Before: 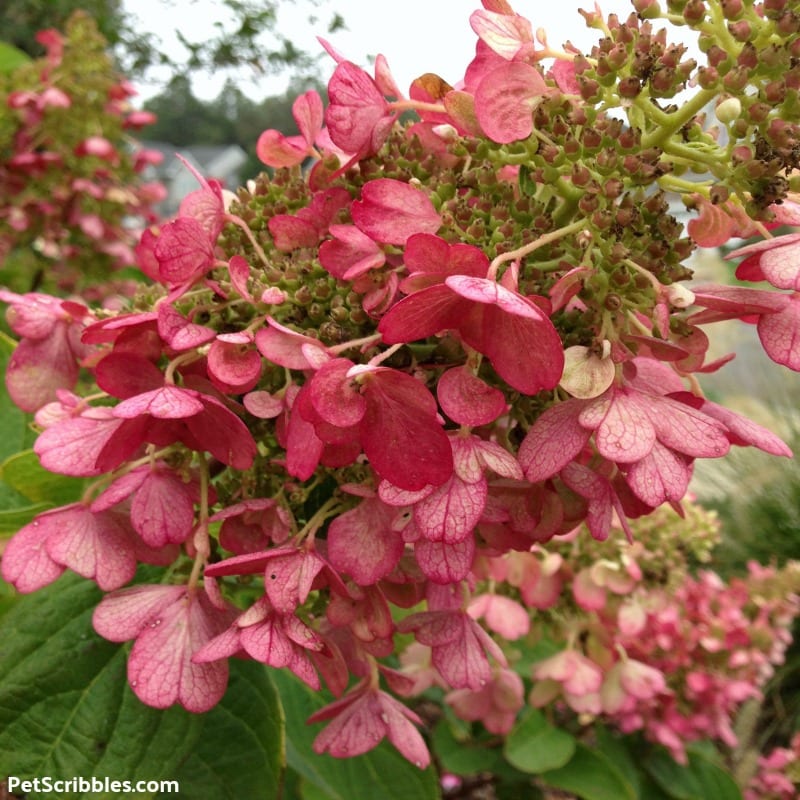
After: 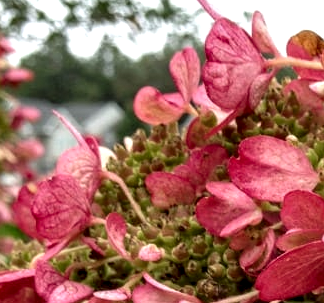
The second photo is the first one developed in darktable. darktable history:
crop: left 15.452%, top 5.459%, right 43.956%, bottom 56.62%
exposure: exposure -0.04 EV, compensate highlight preservation false
local contrast: highlights 60%, shadows 60%, detail 160%
tone equalizer: on, module defaults
